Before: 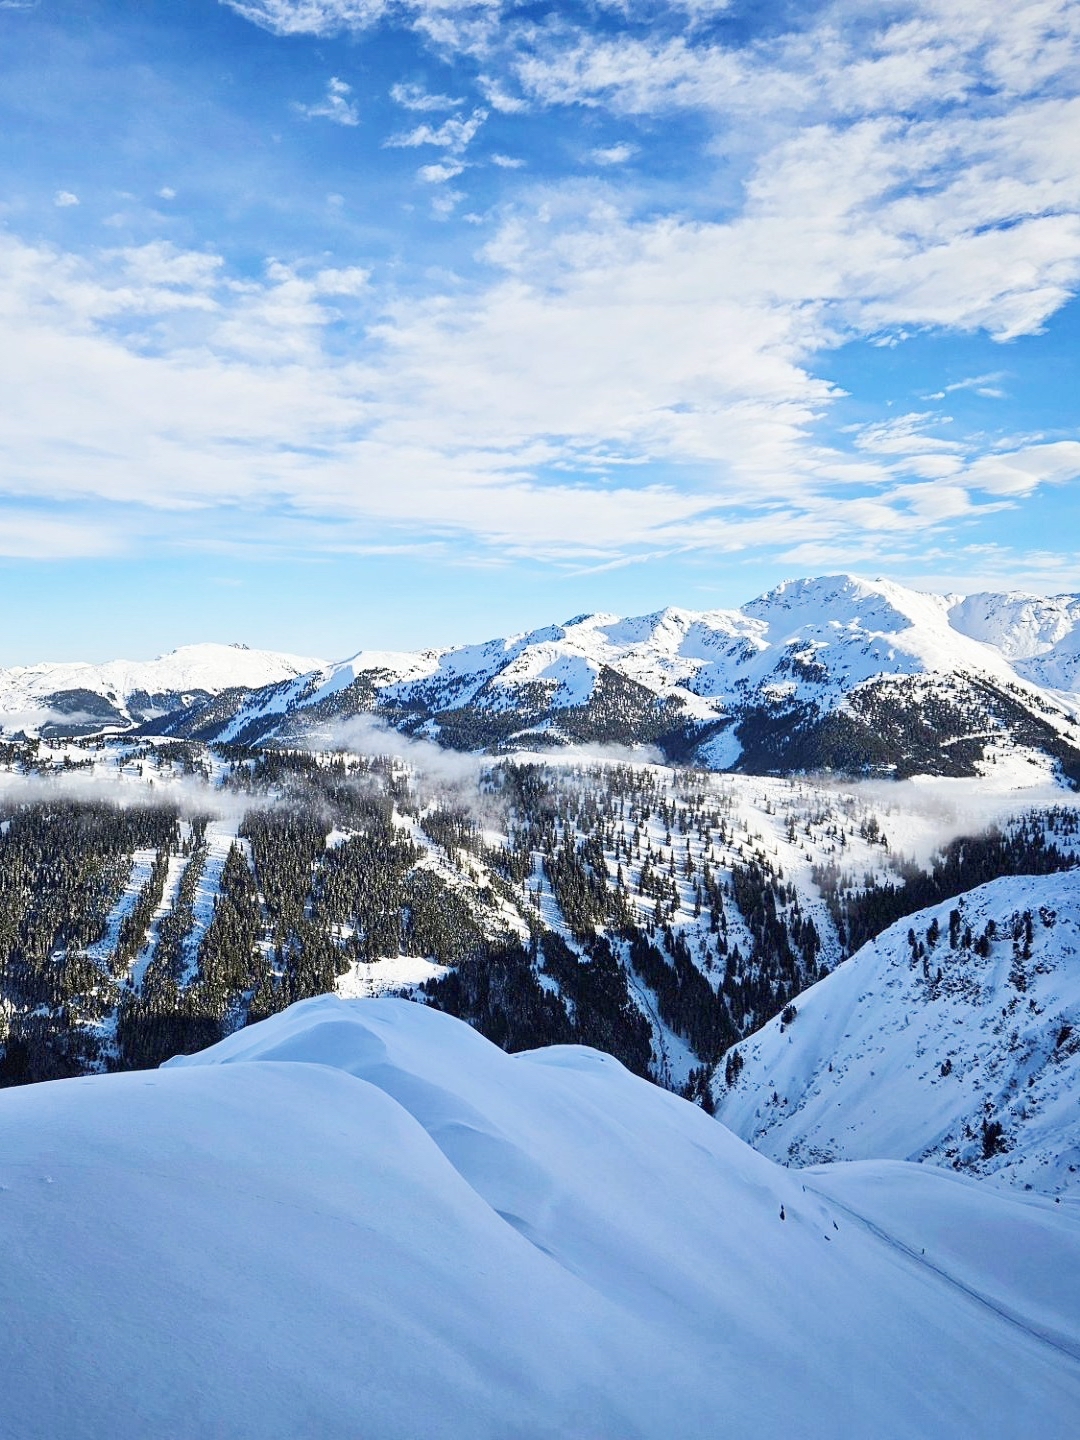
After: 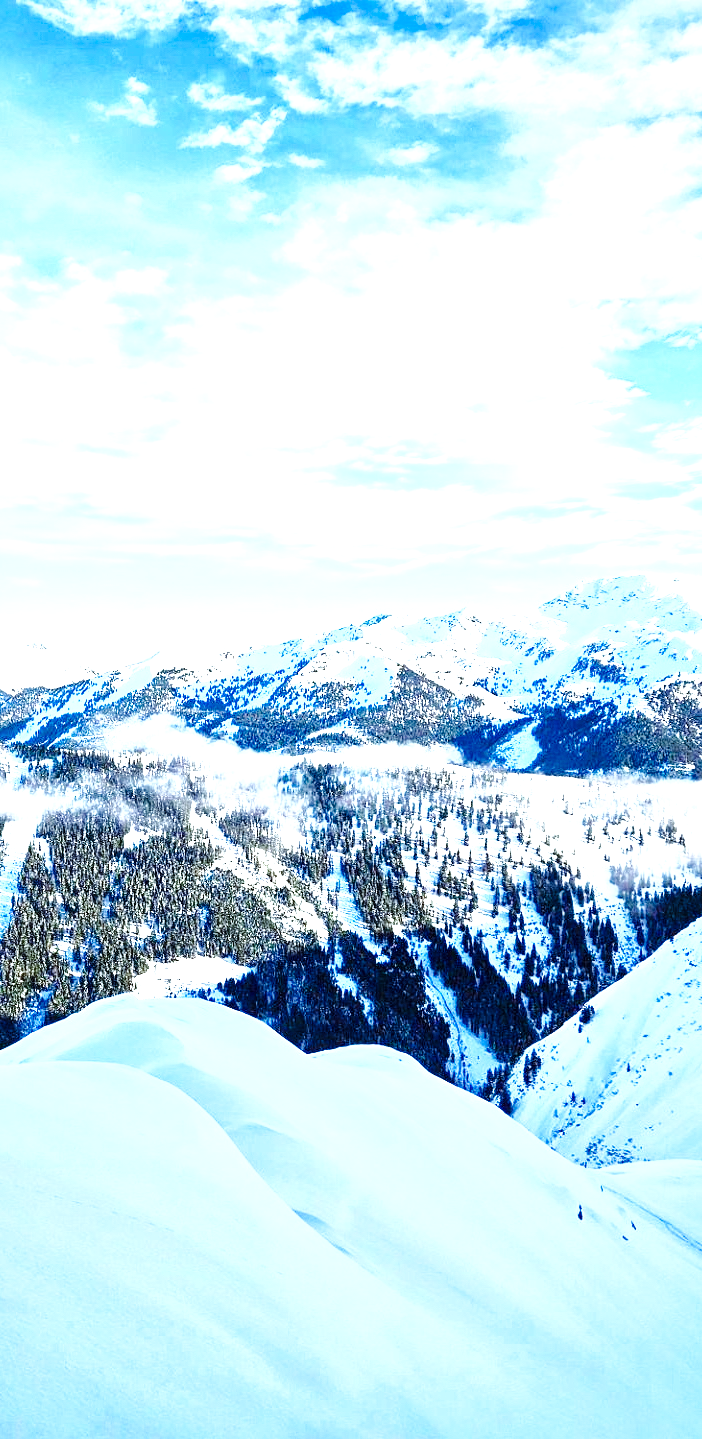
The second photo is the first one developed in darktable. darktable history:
contrast brightness saturation: saturation 0.127
exposure: black level correction 0, exposure 1.199 EV, compensate exposure bias true, compensate highlight preservation false
local contrast: mode bilateral grid, contrast 26, coarseness 61, detail 151%, midtone range 0.2
crop and rotate: left 18.744%, right 16.248%
color calibration: illuminant Planckian (black body), x 0.368, y 0.361, temperature 4276.53 K
base curve: curves: ch0 [(0, 0) (0.036, 0.025) (0.121, 0.166) (0.206, 0.329) (0.605, 0.79) (1, 1)], preserve colors none
